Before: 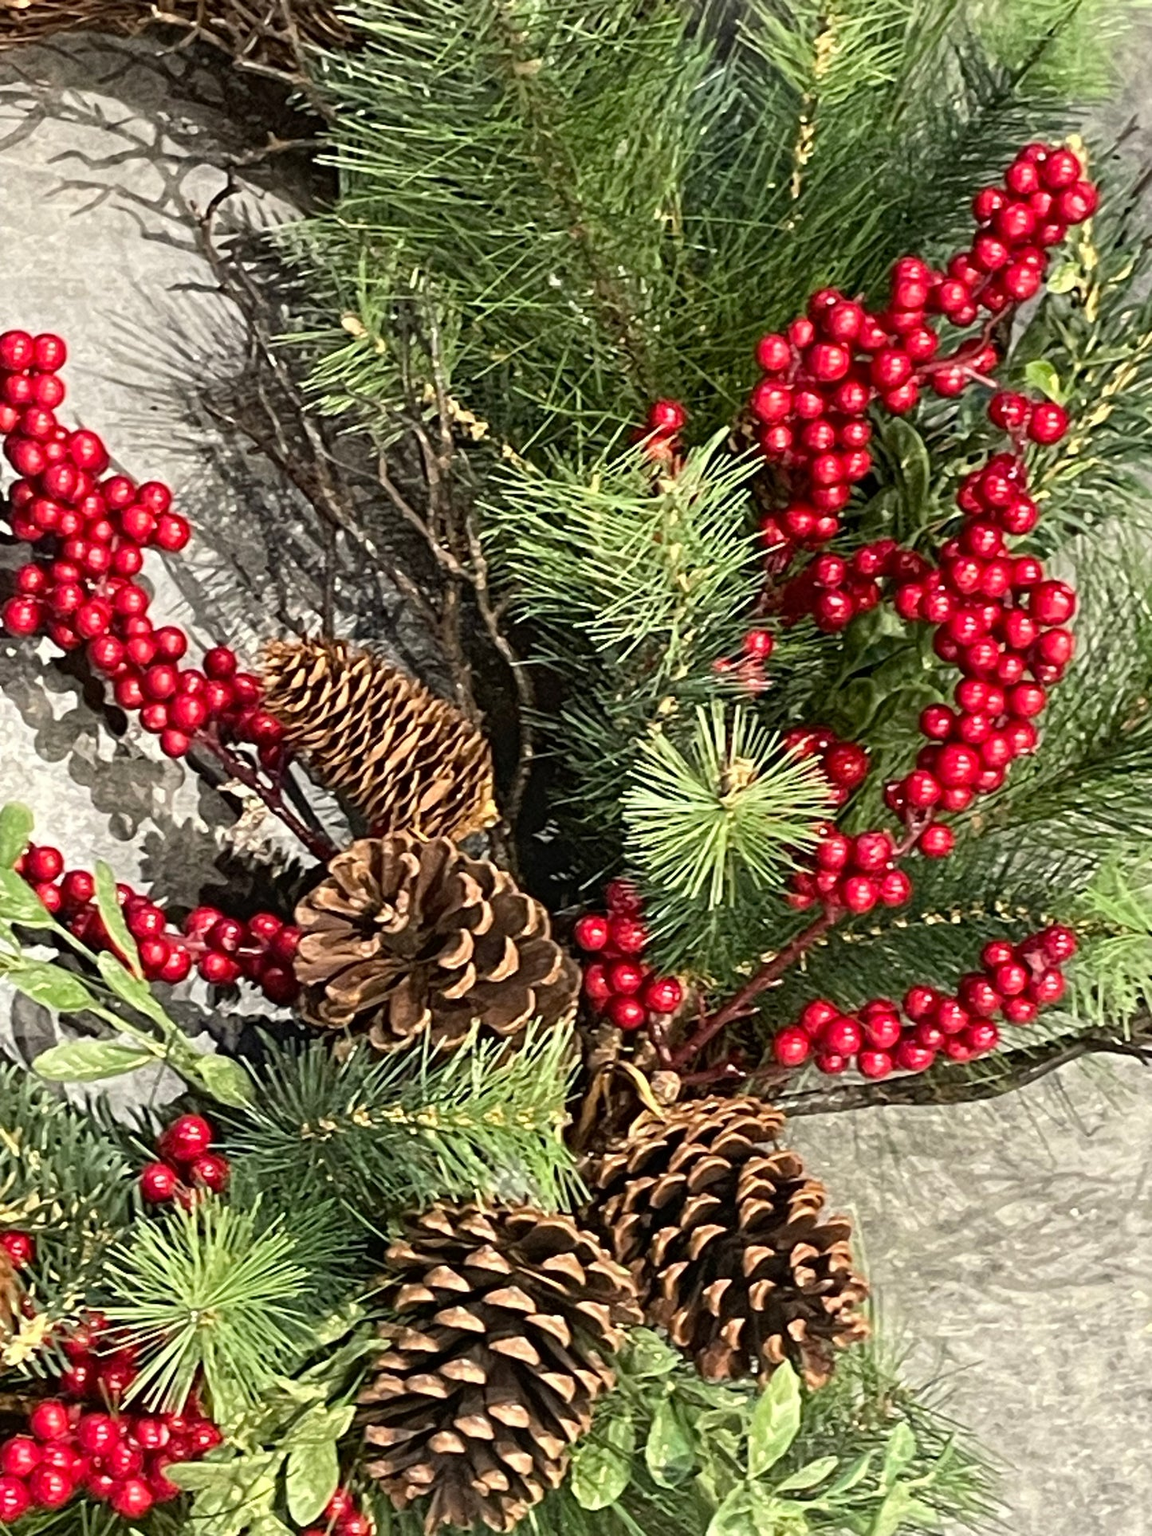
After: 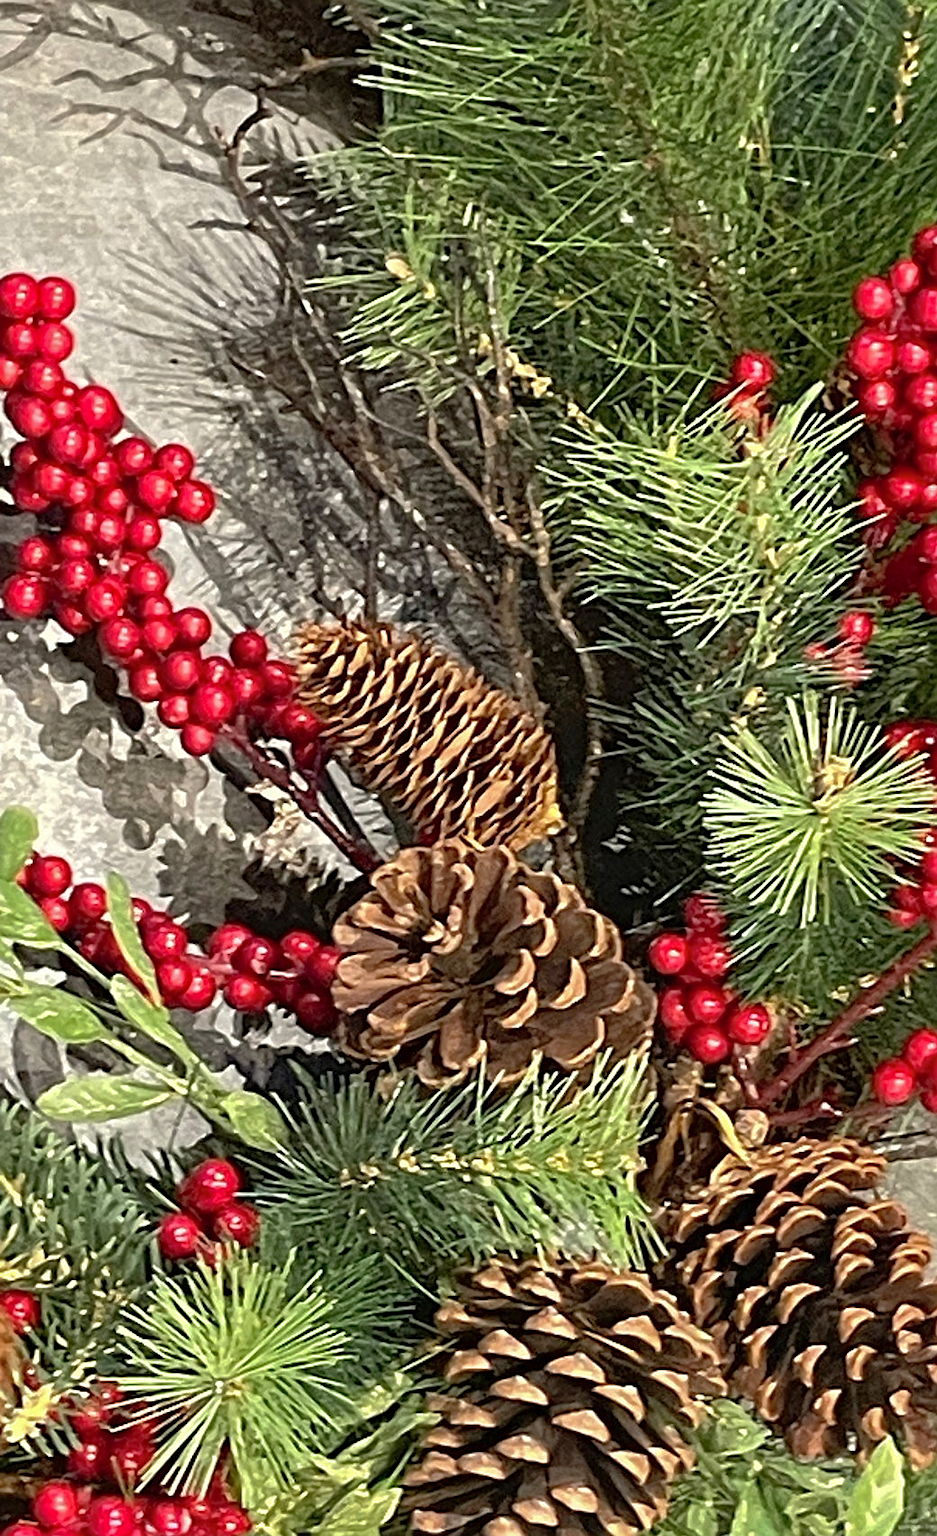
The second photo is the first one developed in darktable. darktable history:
crop: top 5.769%, right 27.9%, bottom 5.663%
shadows and highlights: on, module defaults
sharpen: on, module defaults
